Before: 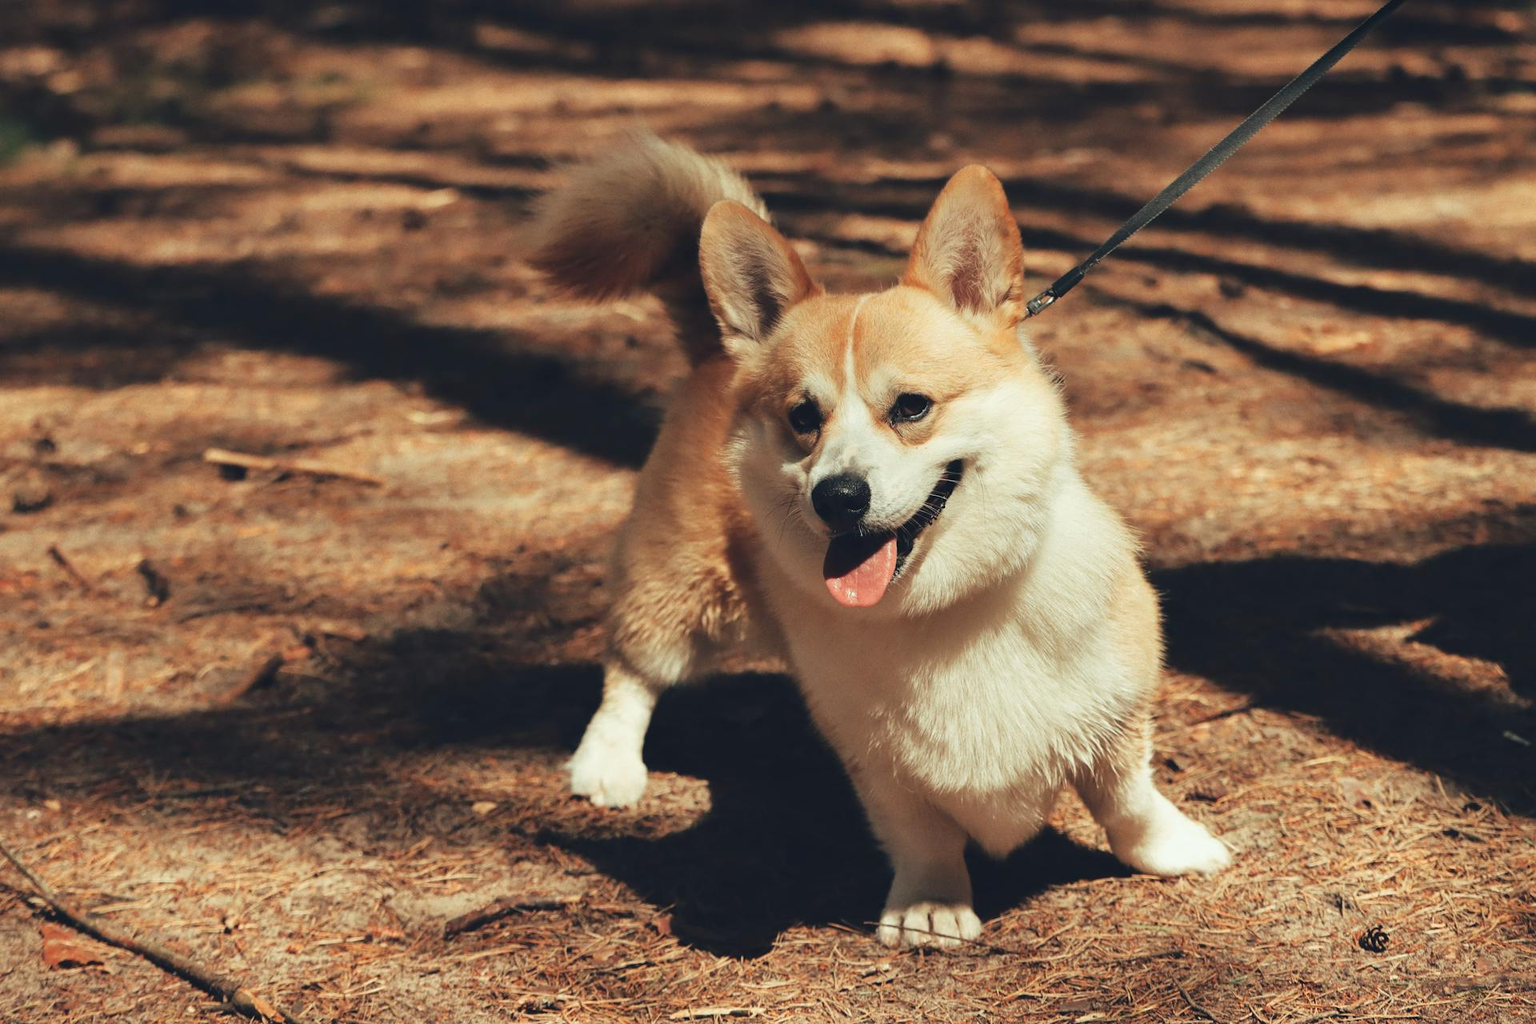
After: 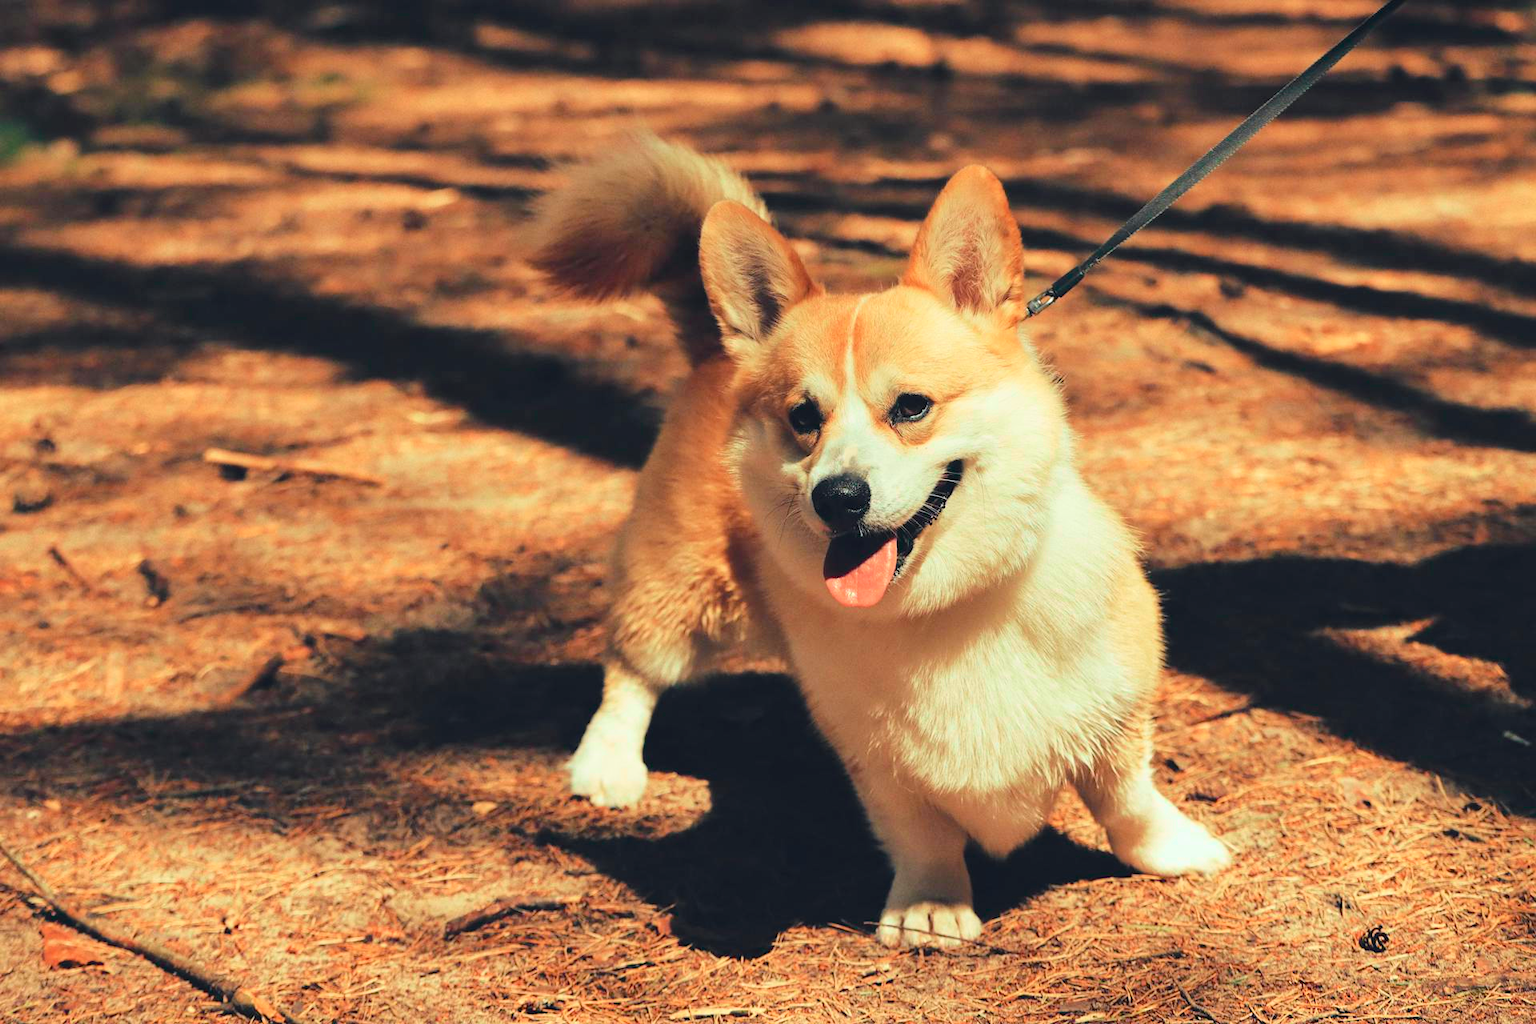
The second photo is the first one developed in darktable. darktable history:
tone curve: curves: ch0 [(0, 0) (0.051, 0.047) (0.102, 0.099) (0.228, 0.275) (0.432, 0.535) (0.695, 0.778) (0.908, 0.946) (1, 1)]; ch1 [(0, 0) (0.339, 0.298) (0.402, 0.363) (0.453, 0.413) (0.485, 0.469) (0.494, 0.493) (0.504, 0.501) (0.525, 0.534) (0.563, 0.595) (0.597, 0.638) (1, 1)]; ch2 [(0, 0) (0.48, 0.48) (0.504, 0.5) (0.539, 0.554) (0.59, 0.63) (0.642, 0.684) (0.824, 0.815) (1, 1)], color space Lab, independent channels, preserve colors none
color balance: output saturation 110%
